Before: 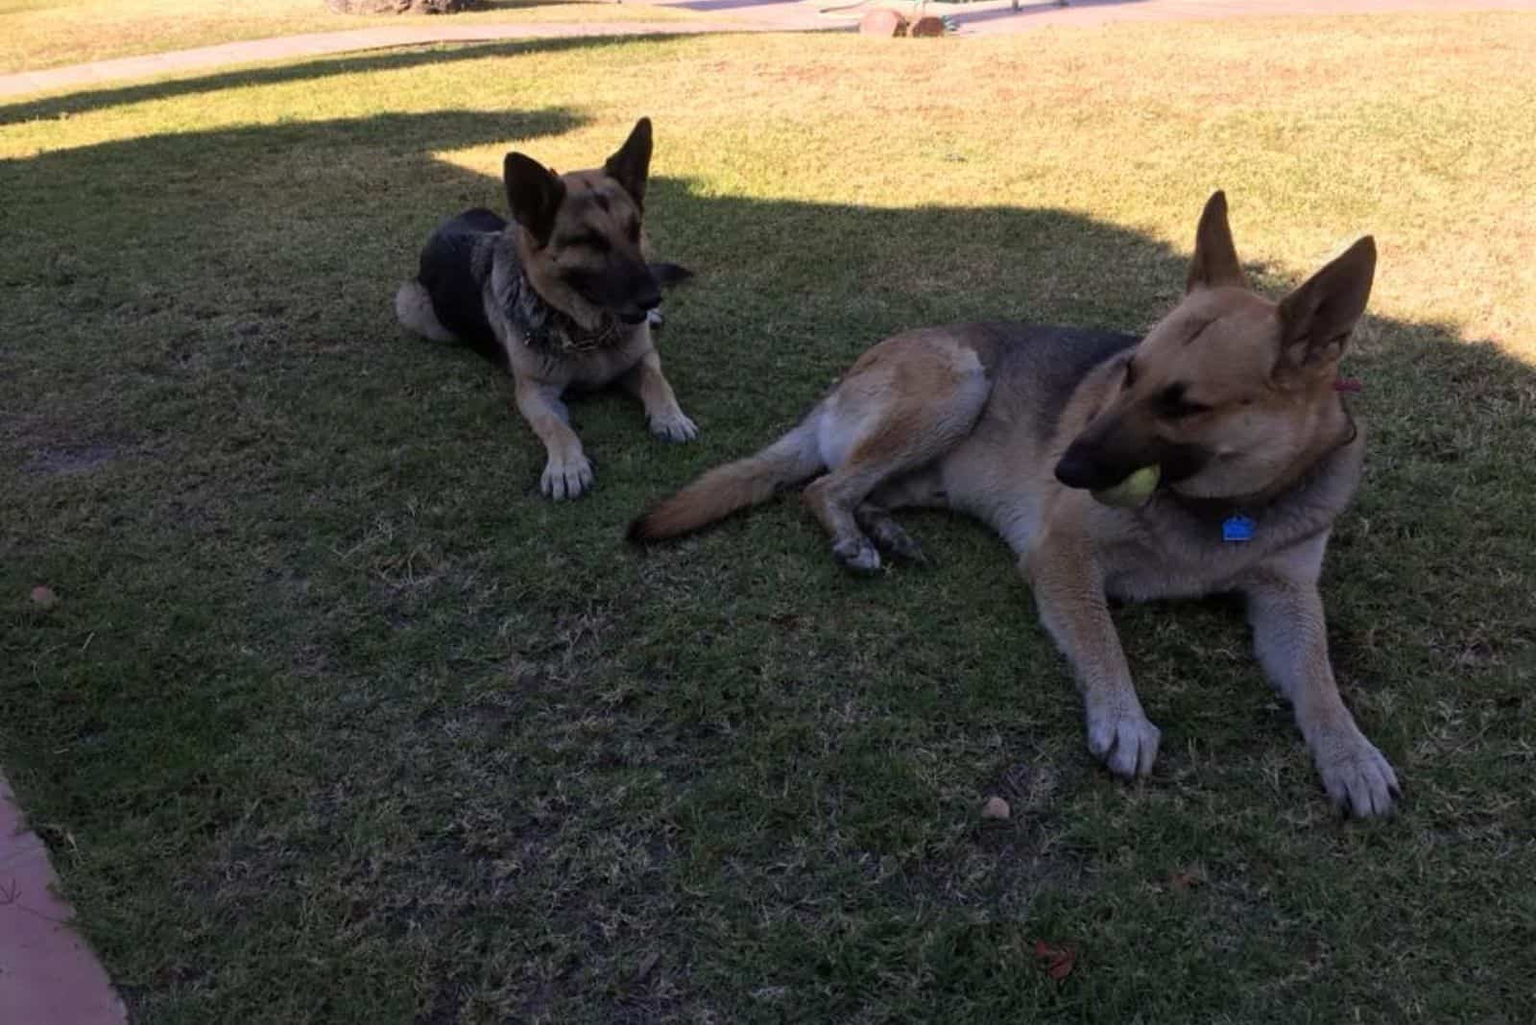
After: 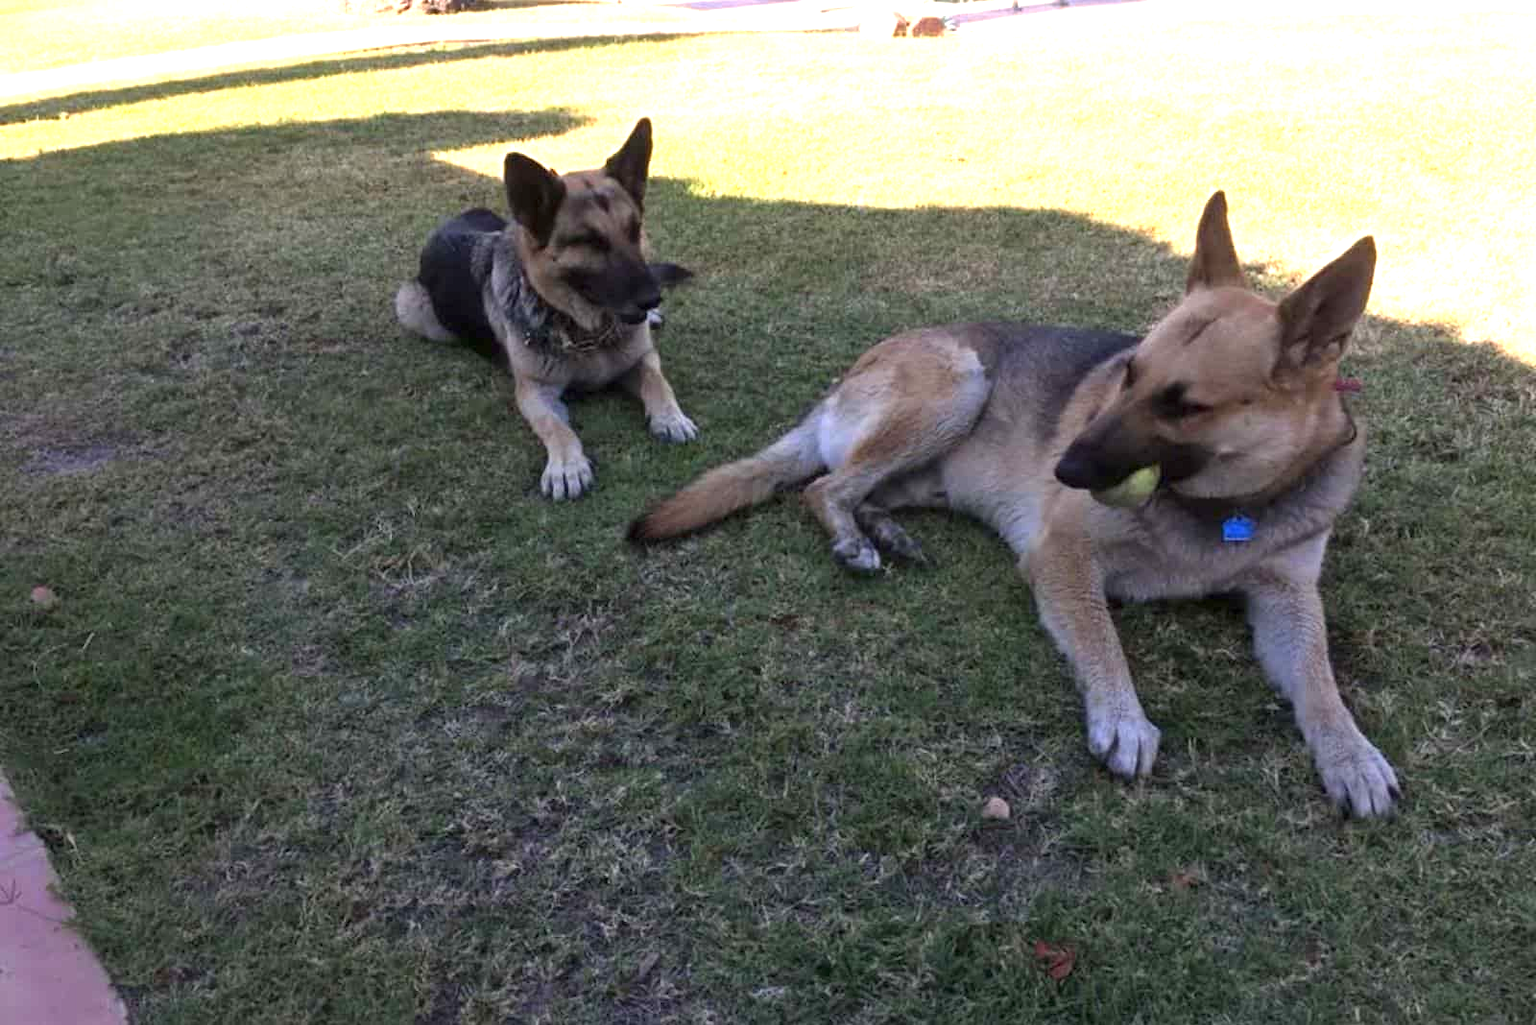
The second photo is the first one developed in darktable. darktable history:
exposure: black level correction 0, exposure 1.295 EV, compensate highlight preservation false
